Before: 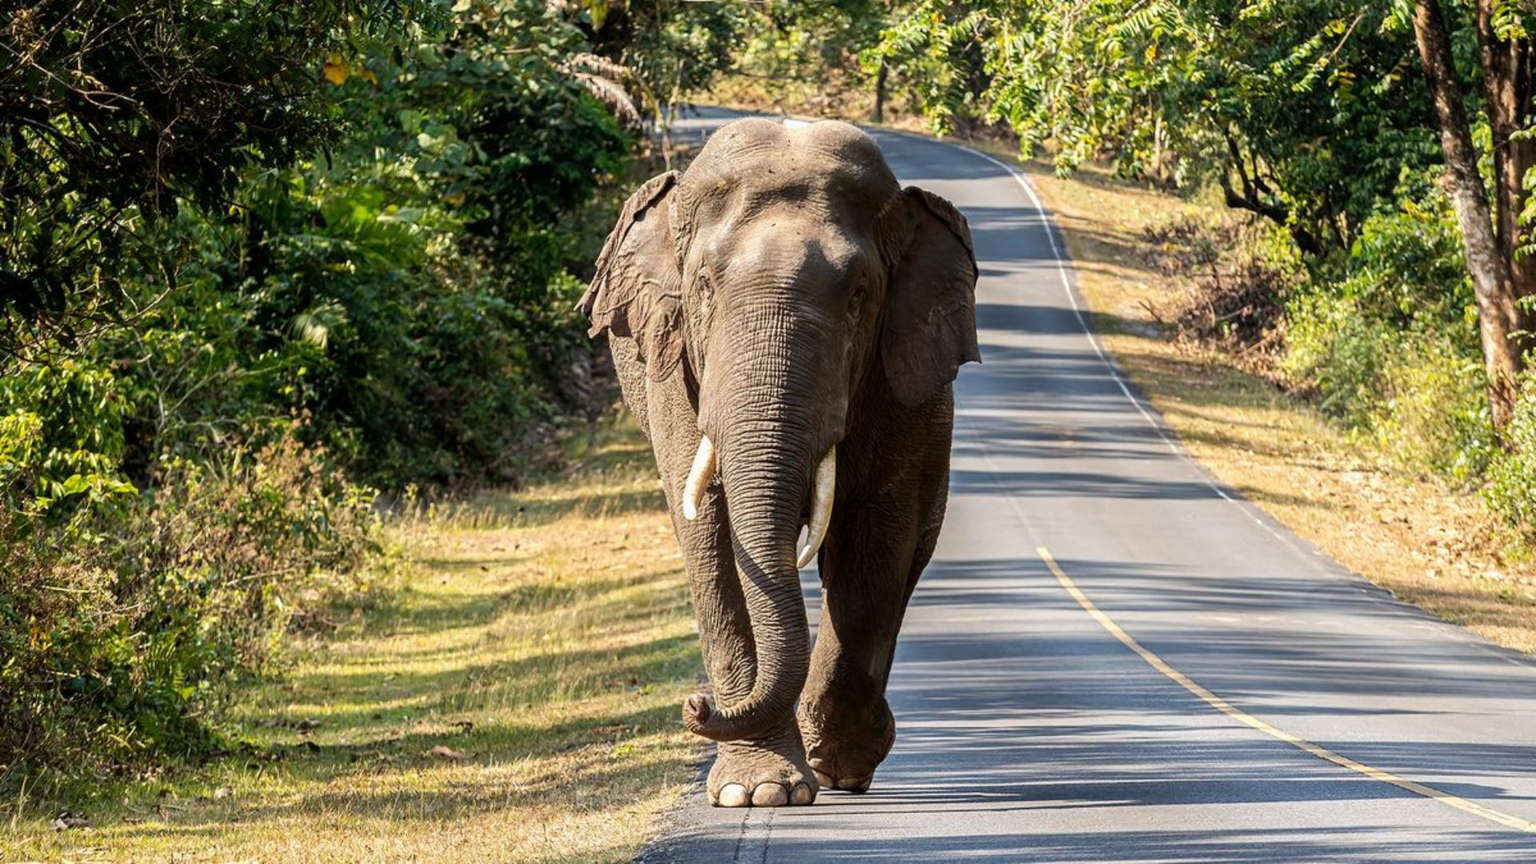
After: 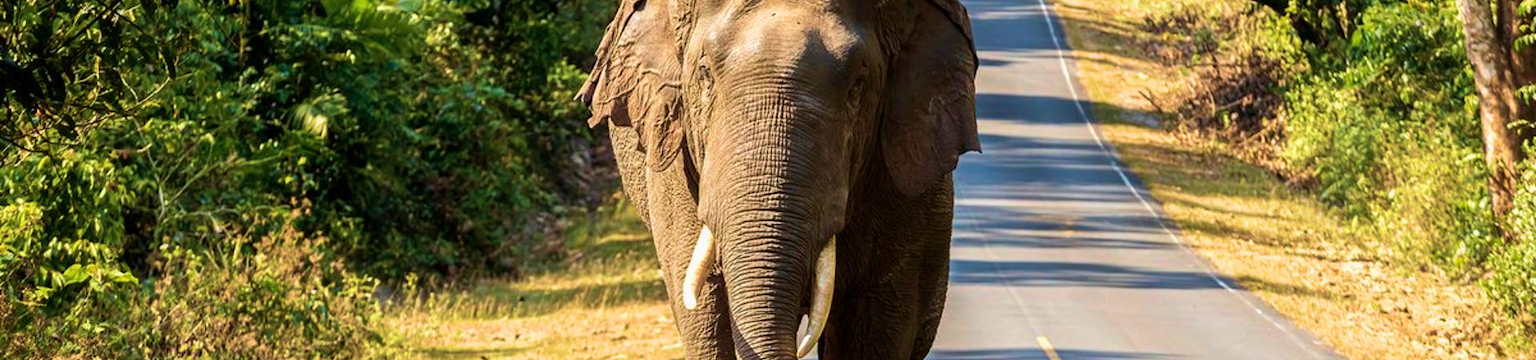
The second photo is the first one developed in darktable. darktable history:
velvia: strength 74.72%
crop and rotate: top 24.408%, bottom 33.91%
shadows and highlights: radius 336.11, shadows 28.35, soften with gaussian
